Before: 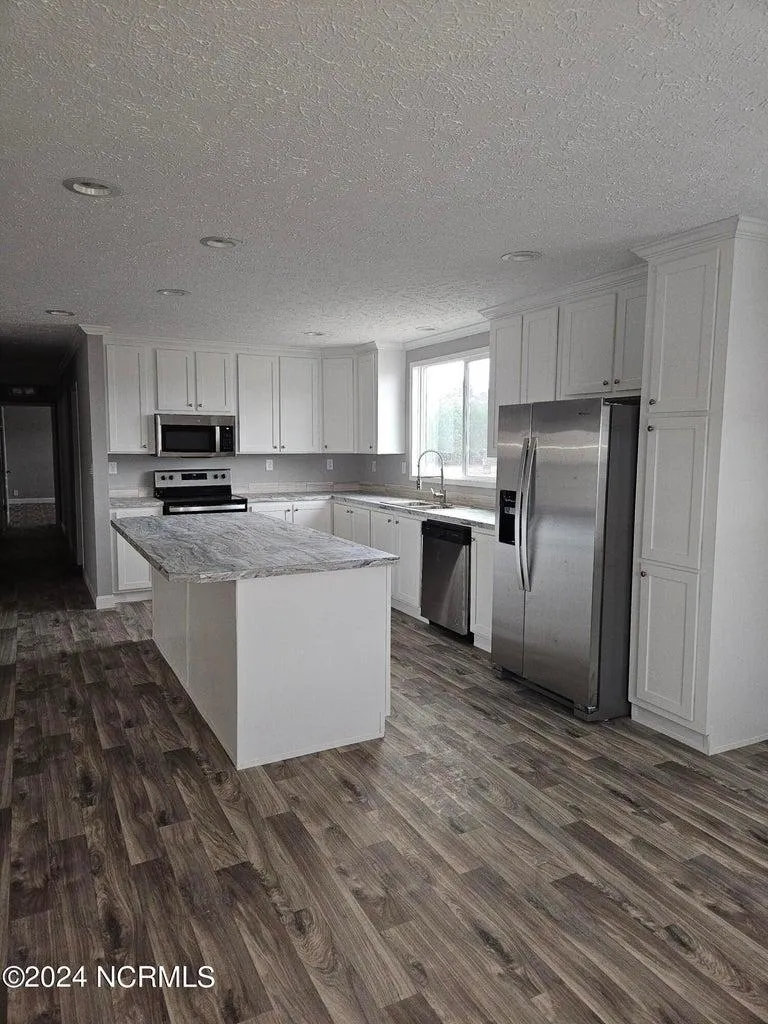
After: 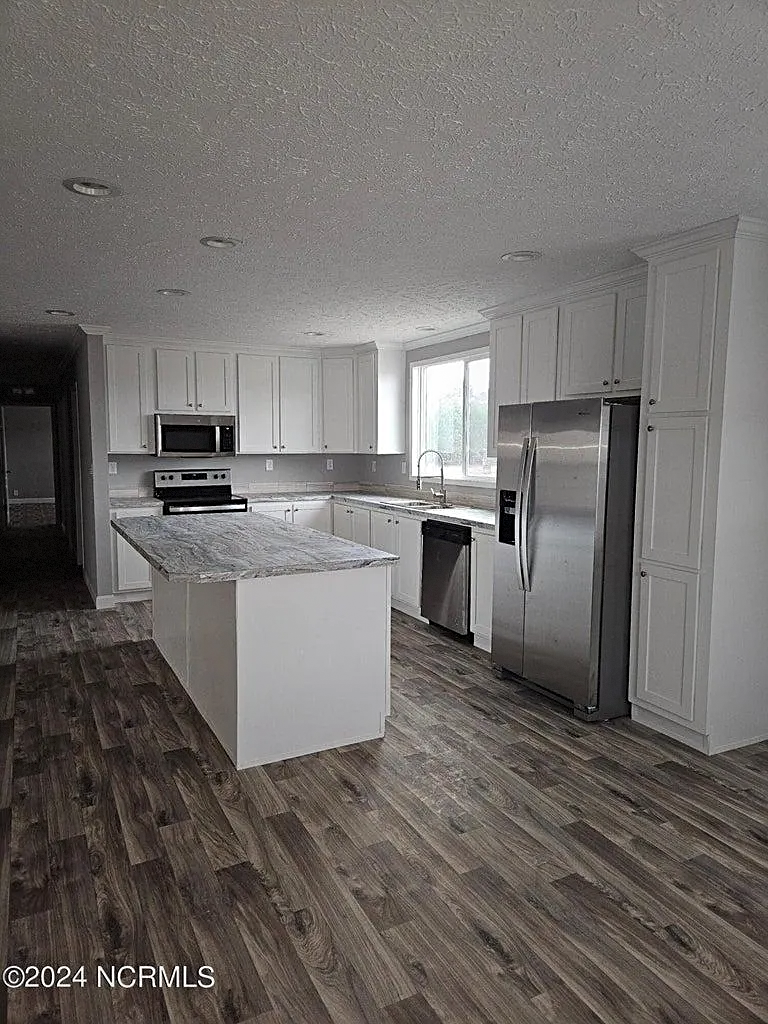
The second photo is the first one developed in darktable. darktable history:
sharpen: radius 1.971
vignetting: fall-off start 16.76%, fall-off radius 100.08%, brightness -0.305, saturation -0.056, center (-0.031, -0.037), width/height ratio 0.712, dithering 8-bit output
